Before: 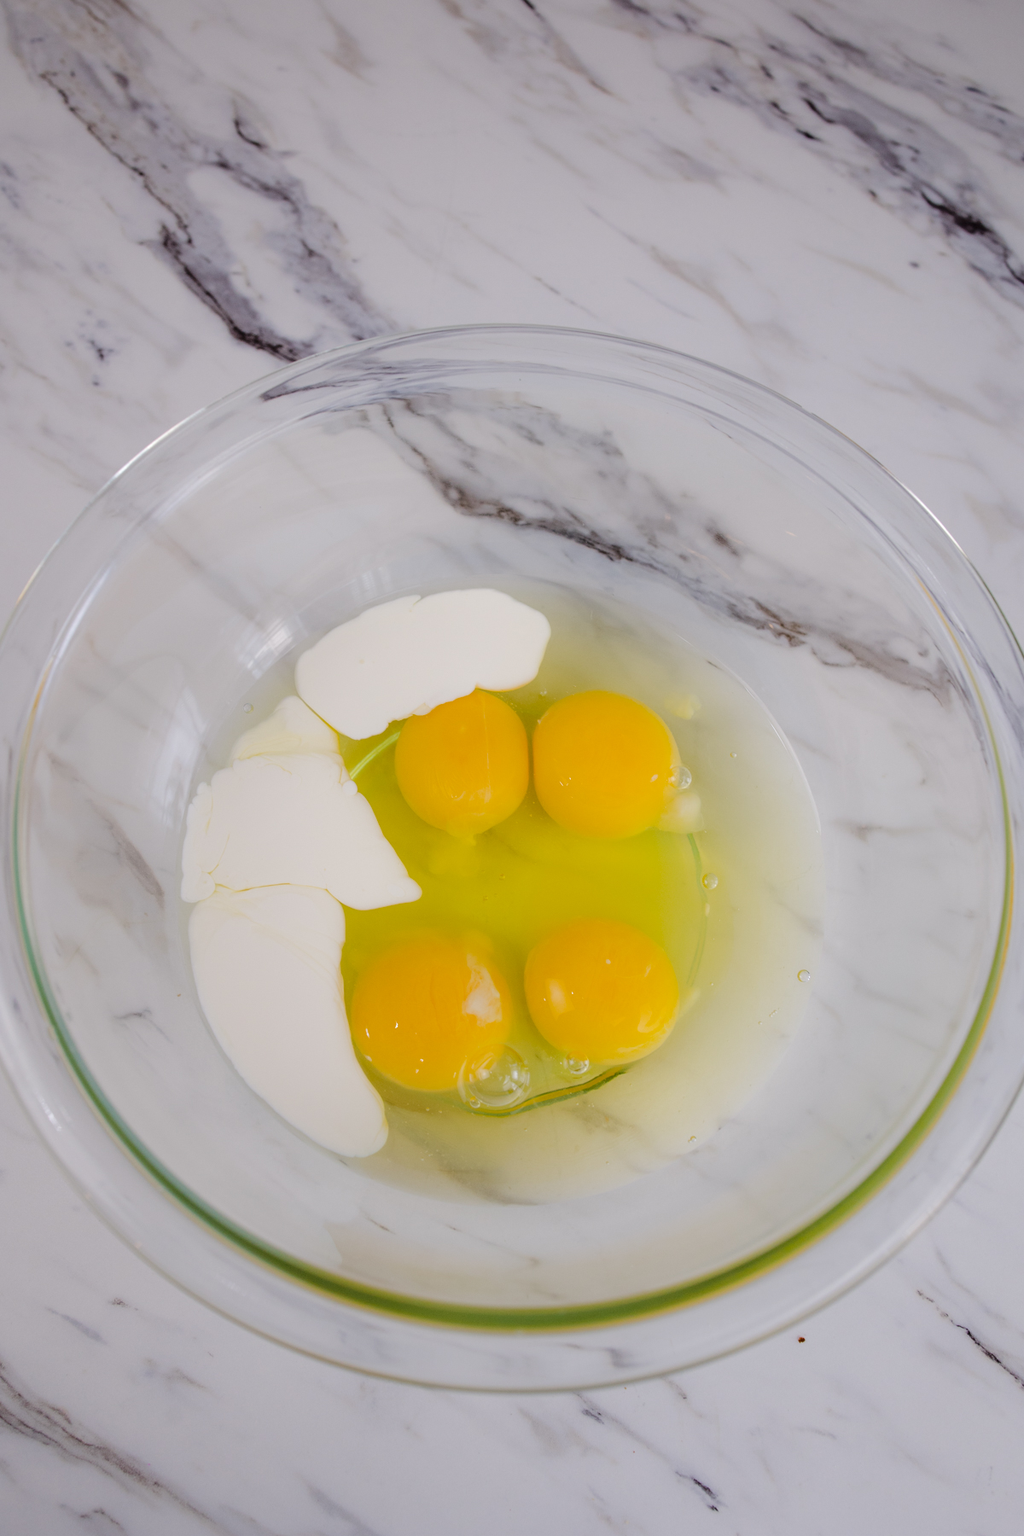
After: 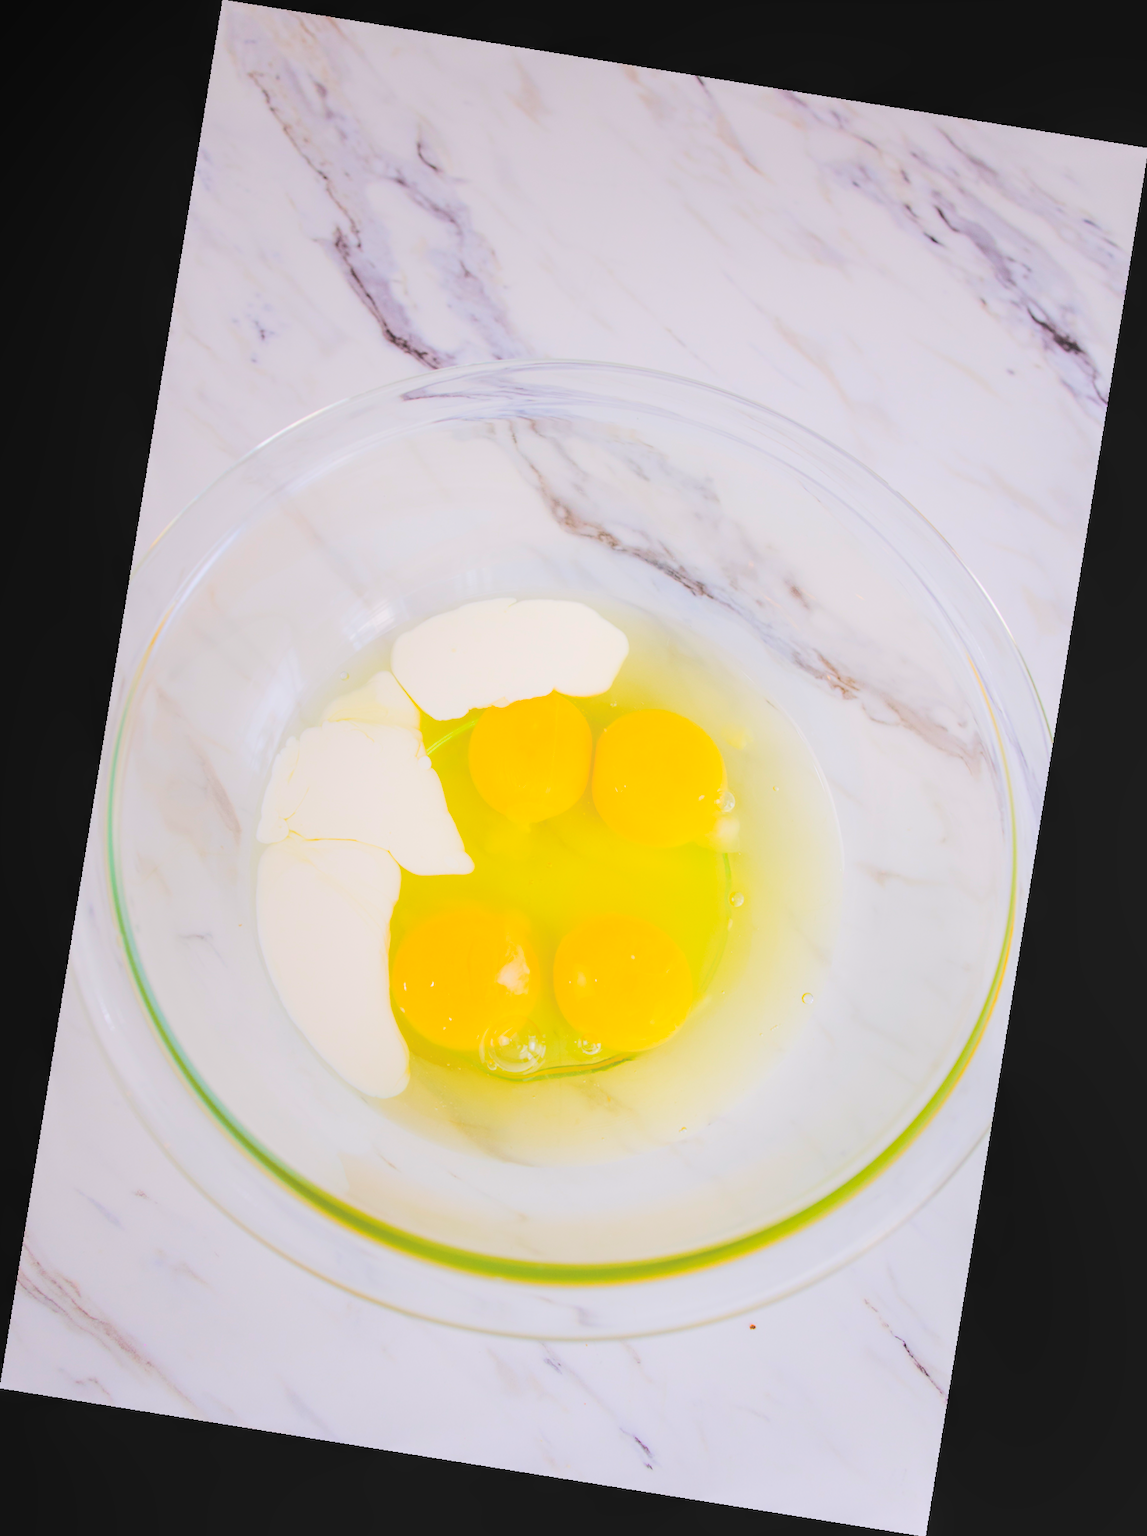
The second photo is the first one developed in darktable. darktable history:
local contrast: on, module defaults
levels: levels [0, 0.478, 1]
color balance rgb: perceptual saturation grading › global saturation 20%, perceptual saturation grading › highlights -25%, perceptual saturation grading › shadows 25%, global vibrance 50%
rotate and perspective: rotation 9.12°, automatic cropping off
contrast brightness saturation: brightness 1
